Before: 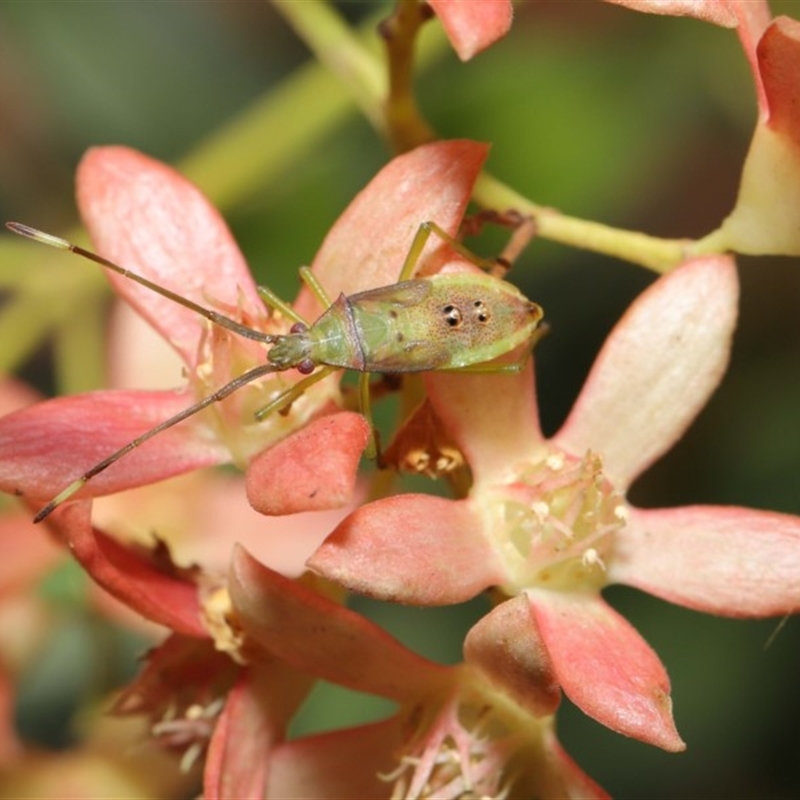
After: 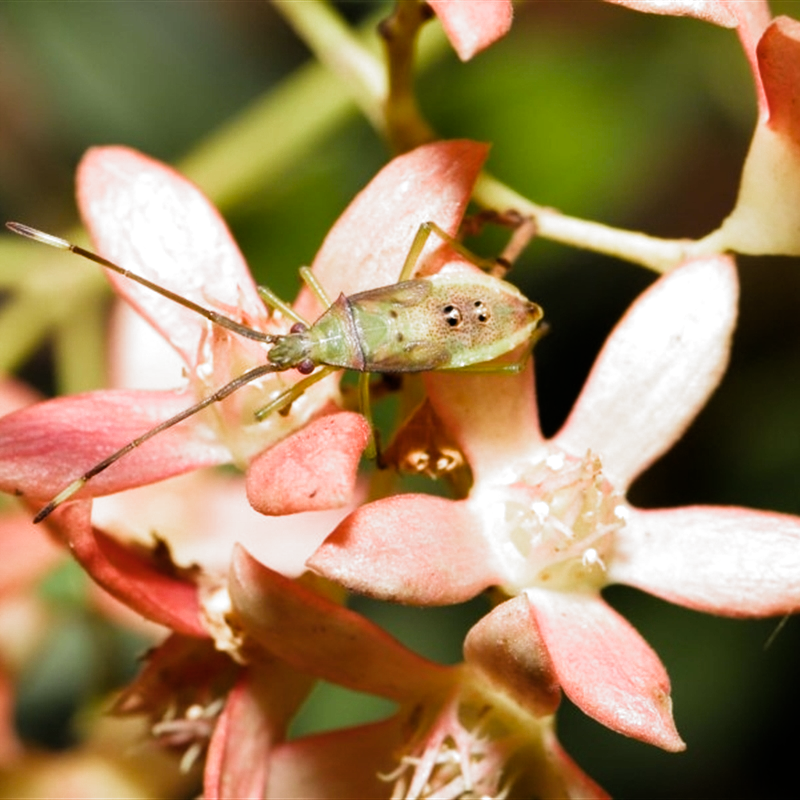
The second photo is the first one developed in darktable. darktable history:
filmic rgb: black relative exposure -8.2 EV, white relative exposure 2.2 EV, threshold 3 EV, hardness 7.11, latitude 75%, contrast 1.325, highlights saturation mix -2%, shadows ↔ highlights balance 30%, preserve chrominance RGB euclidean norm, color science v5 (2021), contrast in shadows safe, contrast in highlights safe, enable highlight reconstruction true
color balance rgb "[modern colors]": linear chroma grading › shadows 32%, linear chroma grading › global chroma -2%, linear chroma grading › mid-tones 4%, perceptual saturation grading › global saturation -2%, perceptual saturation grading › highlights -8%, perceptual saturation grading › mid-tones 8%, perceptual saturation grading › shadows 4%, perceptual brilliance grading › highlights 8%, perceptual brilliance grading › mid-tones 4%, perceptual brilliance grading › shadows 2%, global vibrance 16%, saturation formula JzAzBz (2021)
